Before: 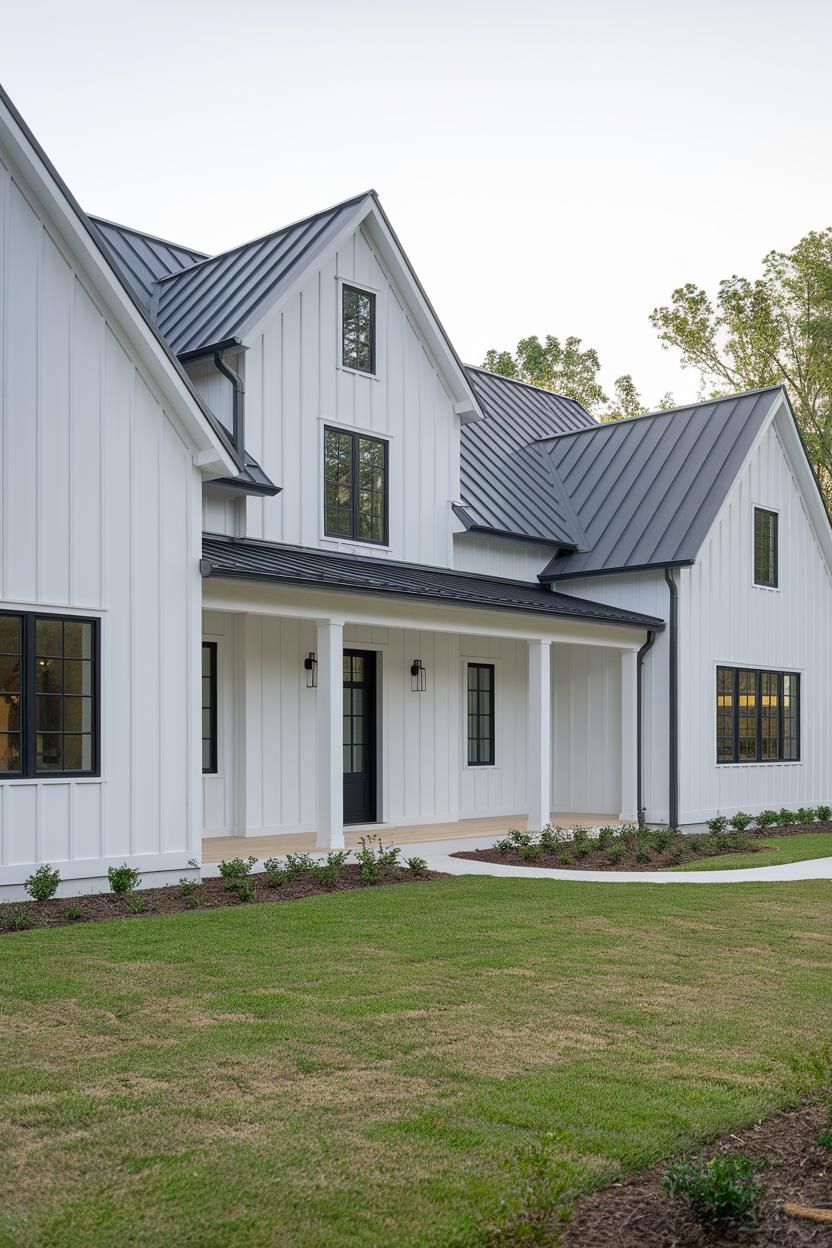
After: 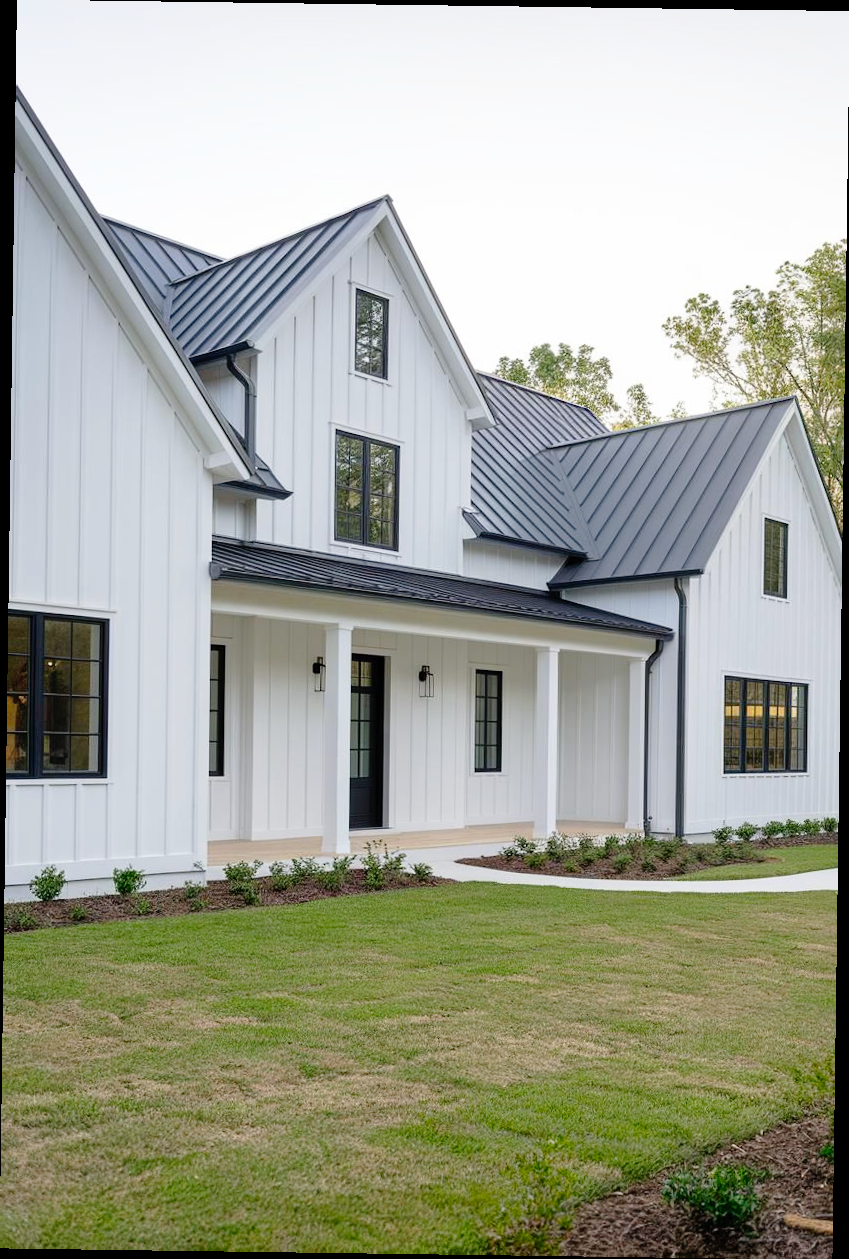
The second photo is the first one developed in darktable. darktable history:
tone curve: curves: ch0 [(0, 0) (0.003, 0.003) (0.011, 0.006) (0.025, 0.015) (0.044, 0.025) (0.069, 0.034) (0.1, 0.052) (0.136, 0.092) (0.177, 0.157) (0.224, 0.228) (0.277, 0.305) (0.335, 0.392) (0.399, 0.466) (0.468, 0.543) (0.543, 0.612) (0.623, 0.692) (0.709, 0.78) (0.801, 0.865) (0.898, 0.935) (1, 1)], preserve colors none
rotate and perspective: rotation 0.8°, automatic cropping off
